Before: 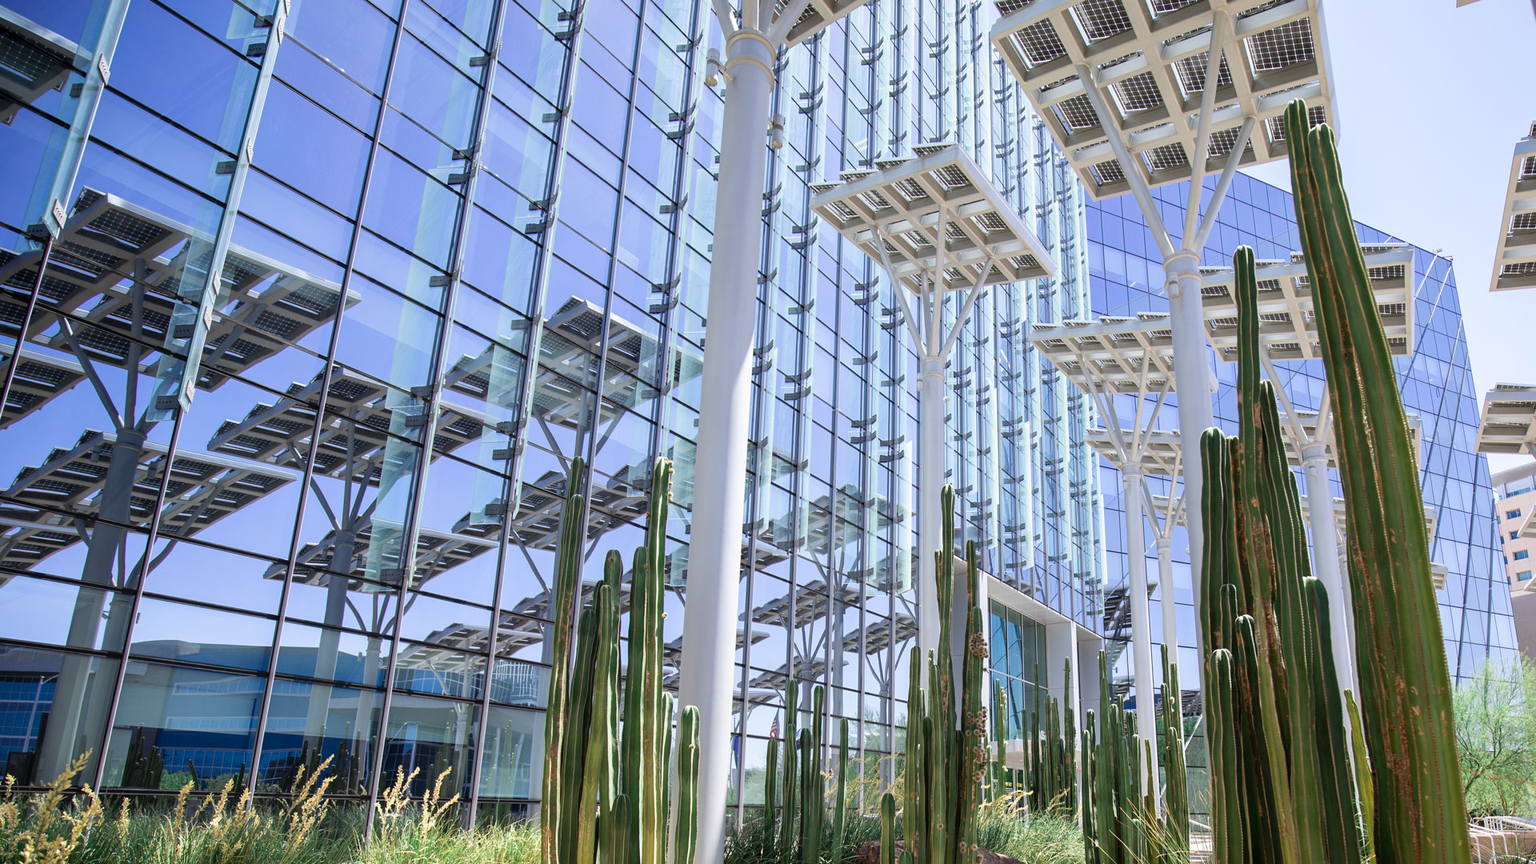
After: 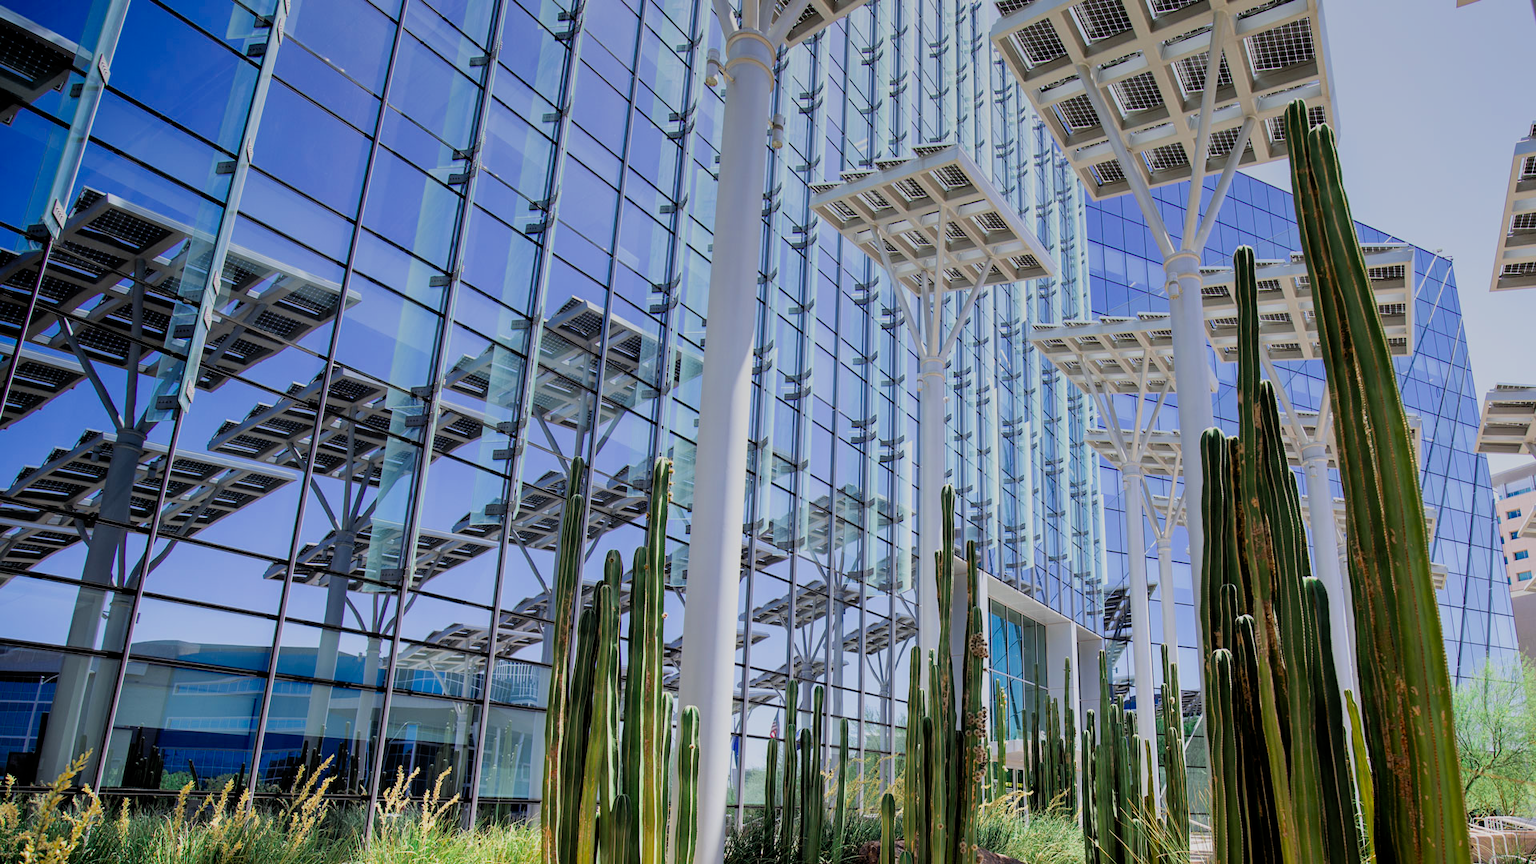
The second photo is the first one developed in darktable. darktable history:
graduated density: rotation -0.352°, offset 57.64
filmic rgb: black relative exposure -7.6 EV, white relative exposure 4.64 EV, threshold 3 EV, target black luminance 0%, hardness 3.55, latitude 50.51%, contrast 1.033, highlights saturation mix 10%, shadows ↔ highlights balance -0.198%, color science v4 (2020), enable highlight reconstruction true
